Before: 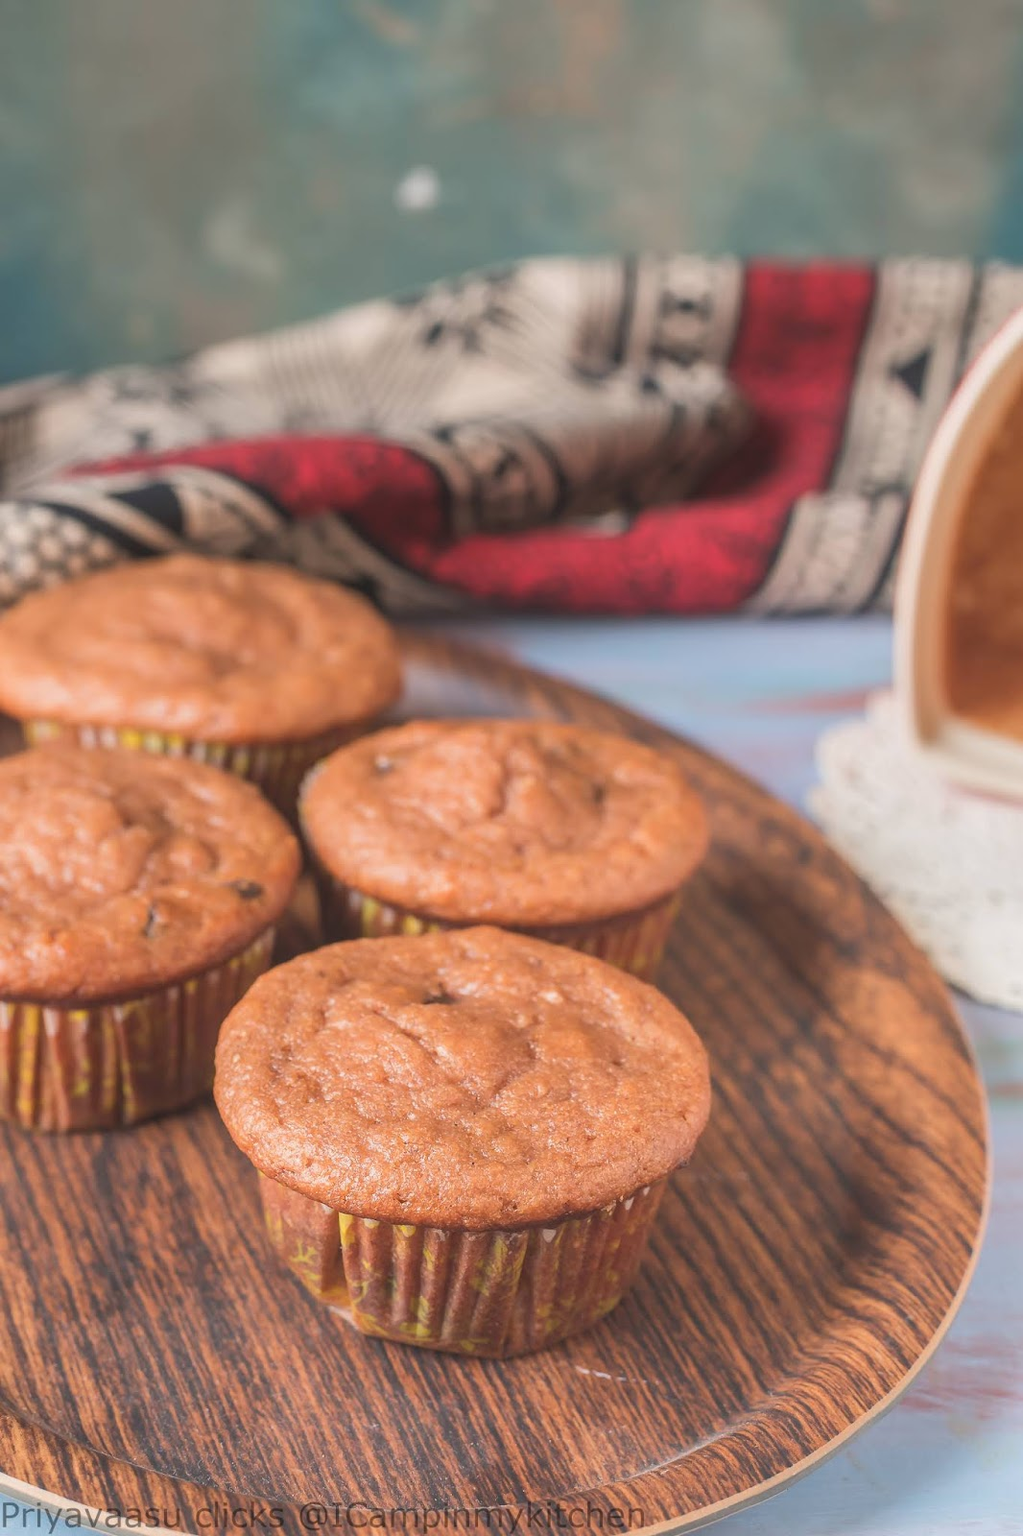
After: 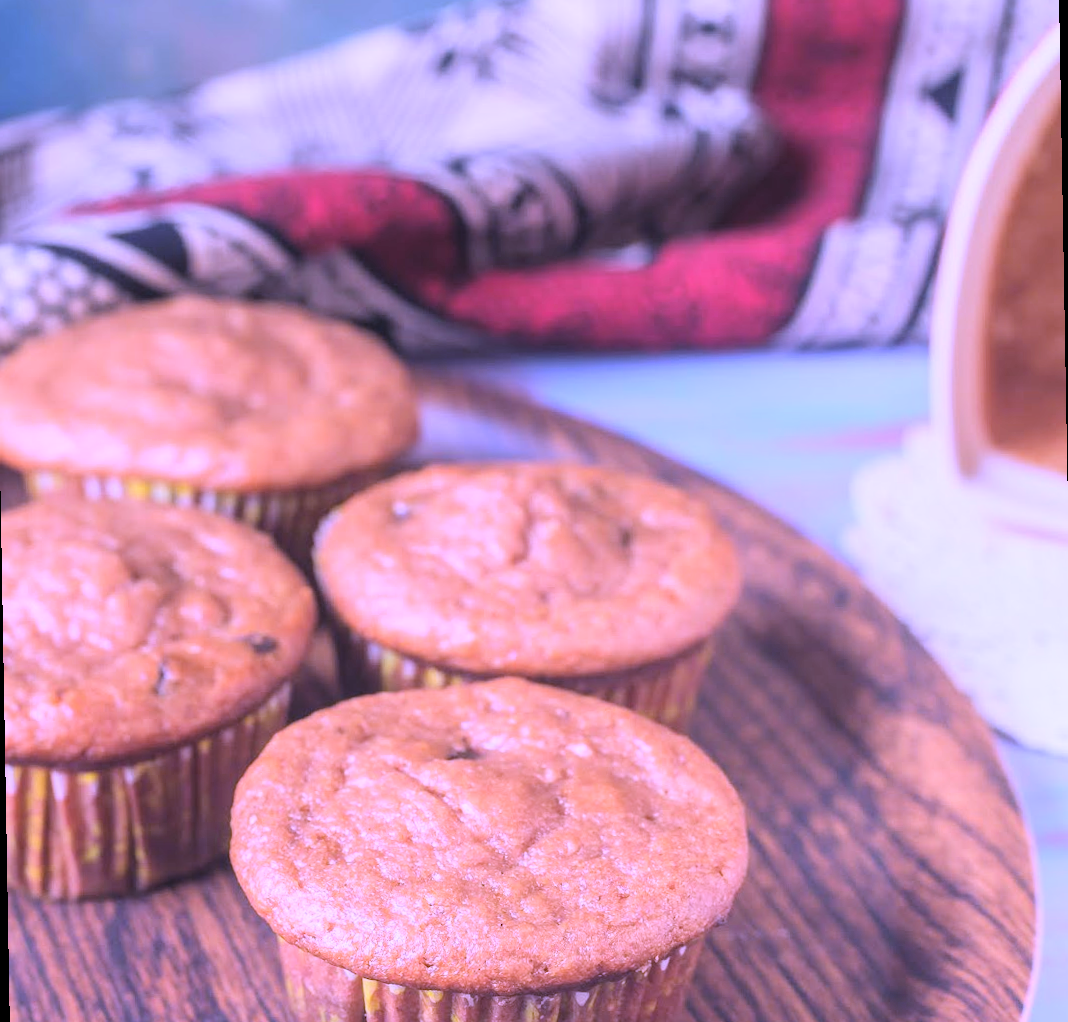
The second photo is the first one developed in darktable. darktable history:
shadows and highlights: radius 93.07, shadows -14.46, white point adjustment 0.23, highlights 31.48, compress 48.23%, highlights color adjustment 52.79%, soften with gaussian
rotate and perspective: rotation -1°, crop left 0.011, crop right 0.989, crop top 0.025, crop bottom 0.975
white balance: red 0.98, blue 1.61
crop: top 16.727%, bottom 16.727%
tone curve: curves: ch0 [(0, 0) (0.004, 0.001) (0.133, 0.112) (0.325, 0.362) (0.832, 0.893) (1, 1)], color space Lab, linked channels, preserve colors none
